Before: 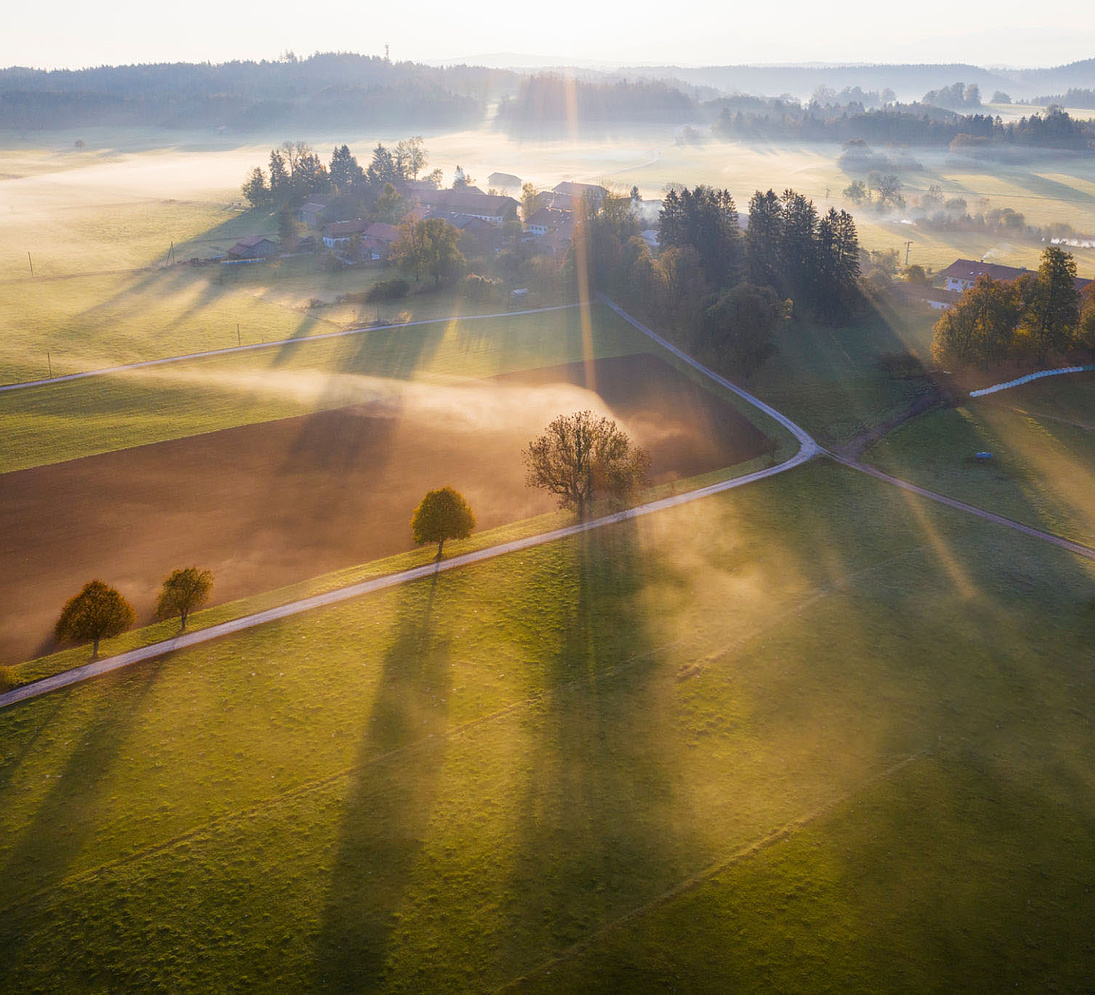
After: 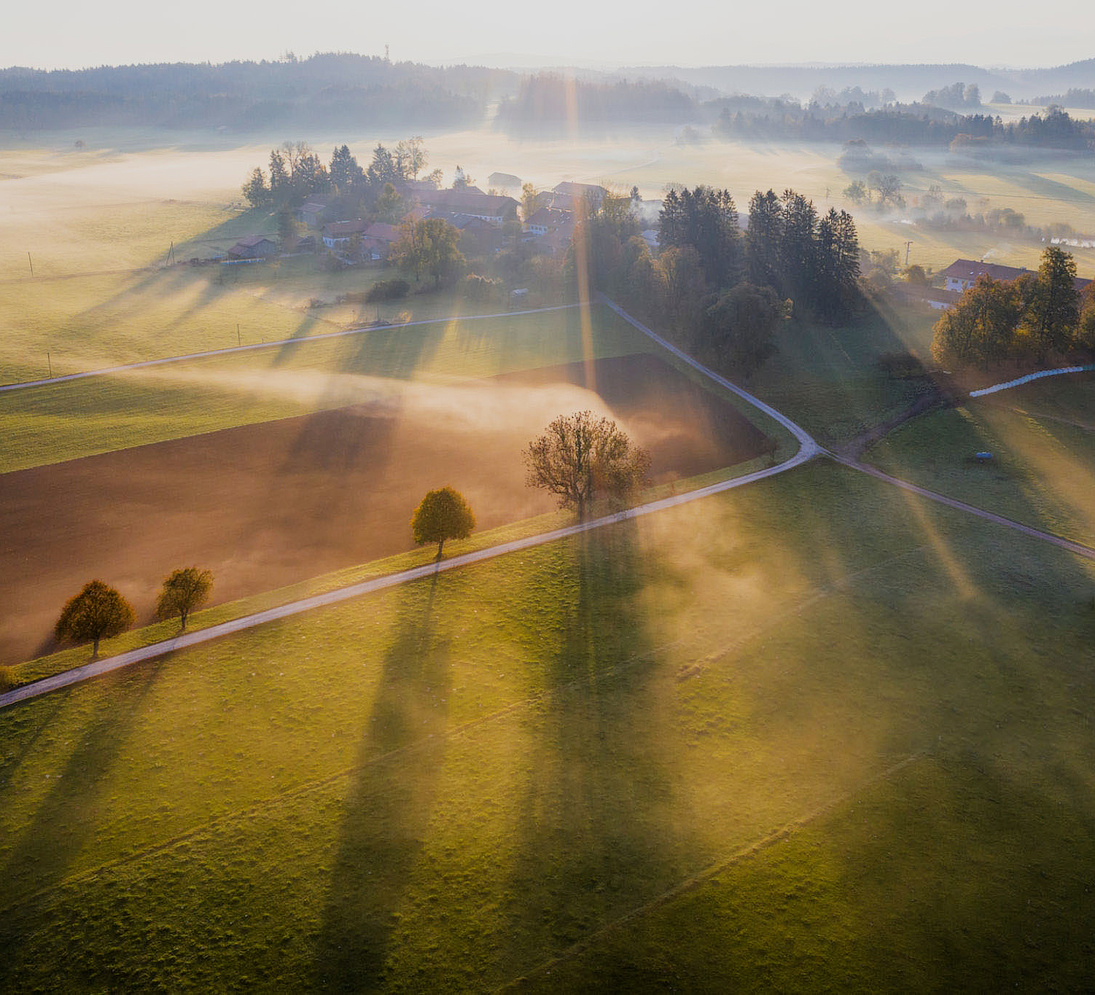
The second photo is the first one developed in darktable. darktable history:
filmic rgb: black relative exposure -8.14 EV, white relative exposure 3.78 EV, threshold 5.95 EV, hardness 4.4, iterations of high-quality reconstruction 10, enable highlight reconstruction true
